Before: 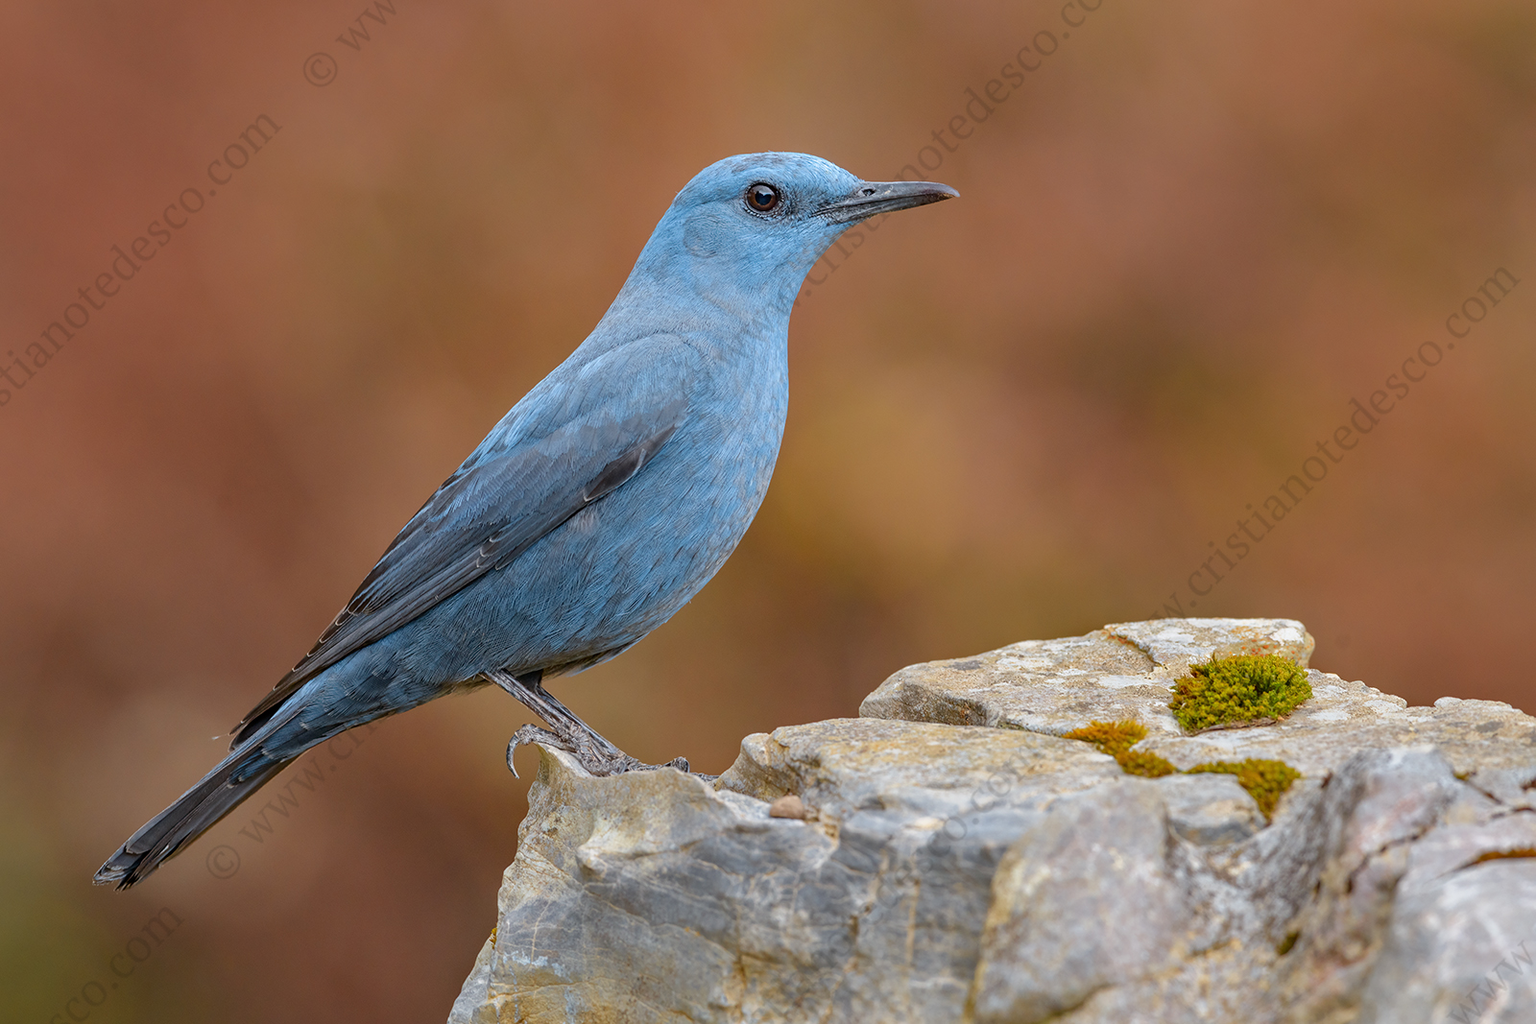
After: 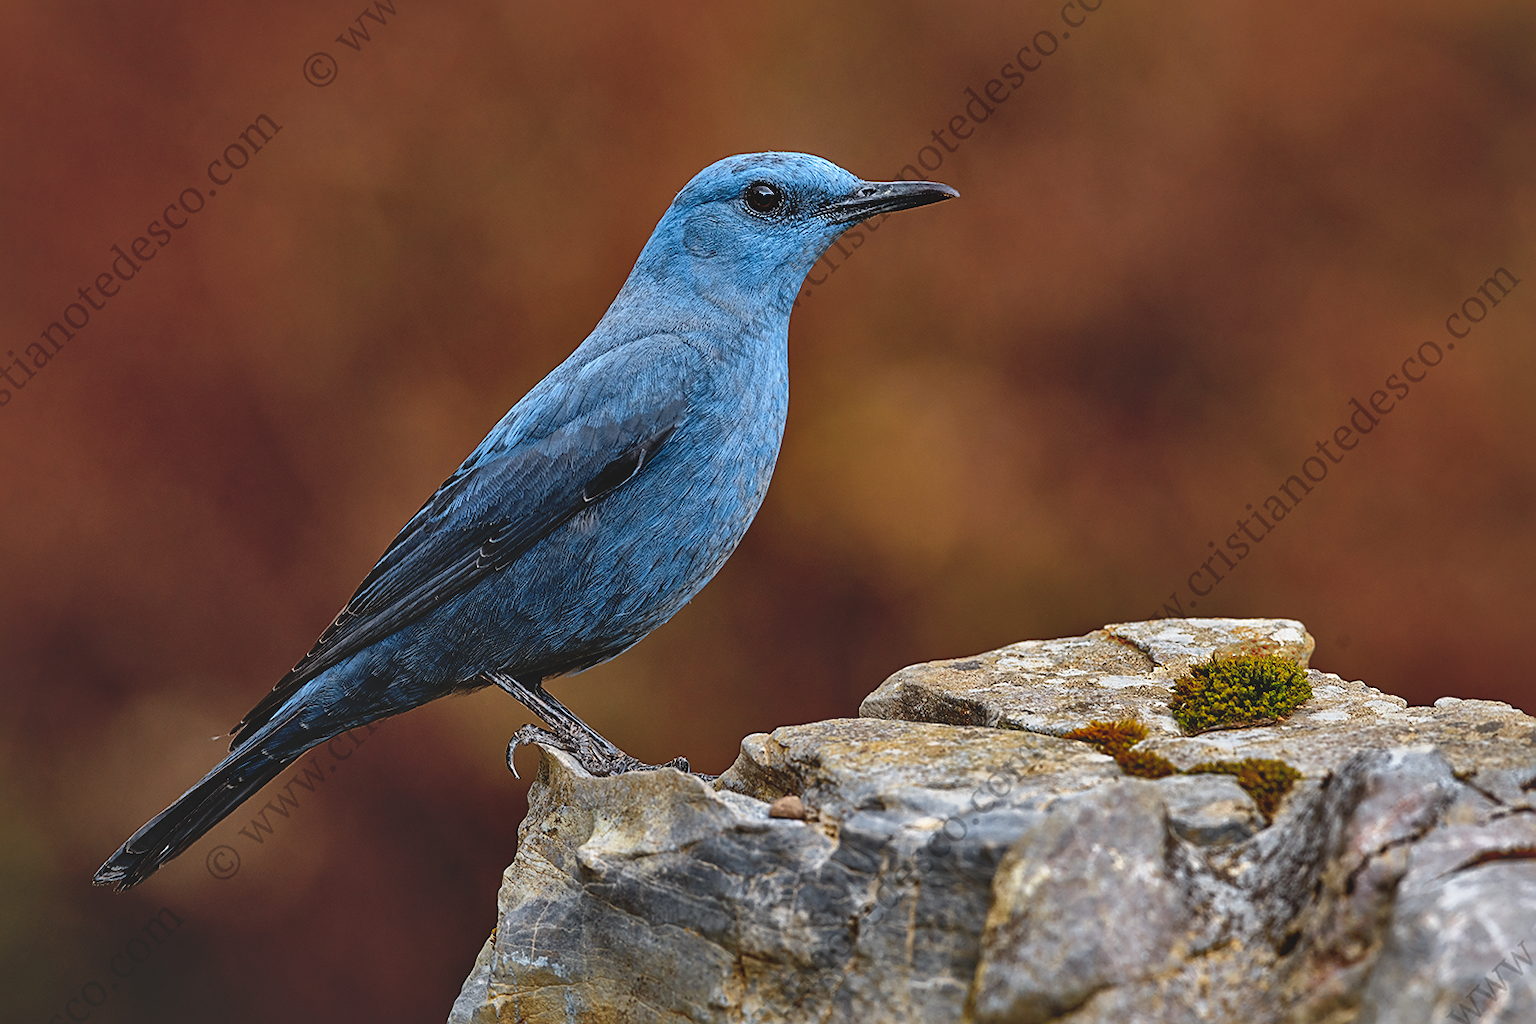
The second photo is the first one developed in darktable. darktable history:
exposure: black level correction 0.002, exposure -0.106 EV, compensate highlight preservation false
base curve: curves: ch0 [(0, 0.02) (0.083, 0.036) (1, 1)], preserve colors none
local contrast: mode bilateral grid, contrast 19, coarseness 50, detail 162%, midtone range 0.2
sharpen: on, module defaults
